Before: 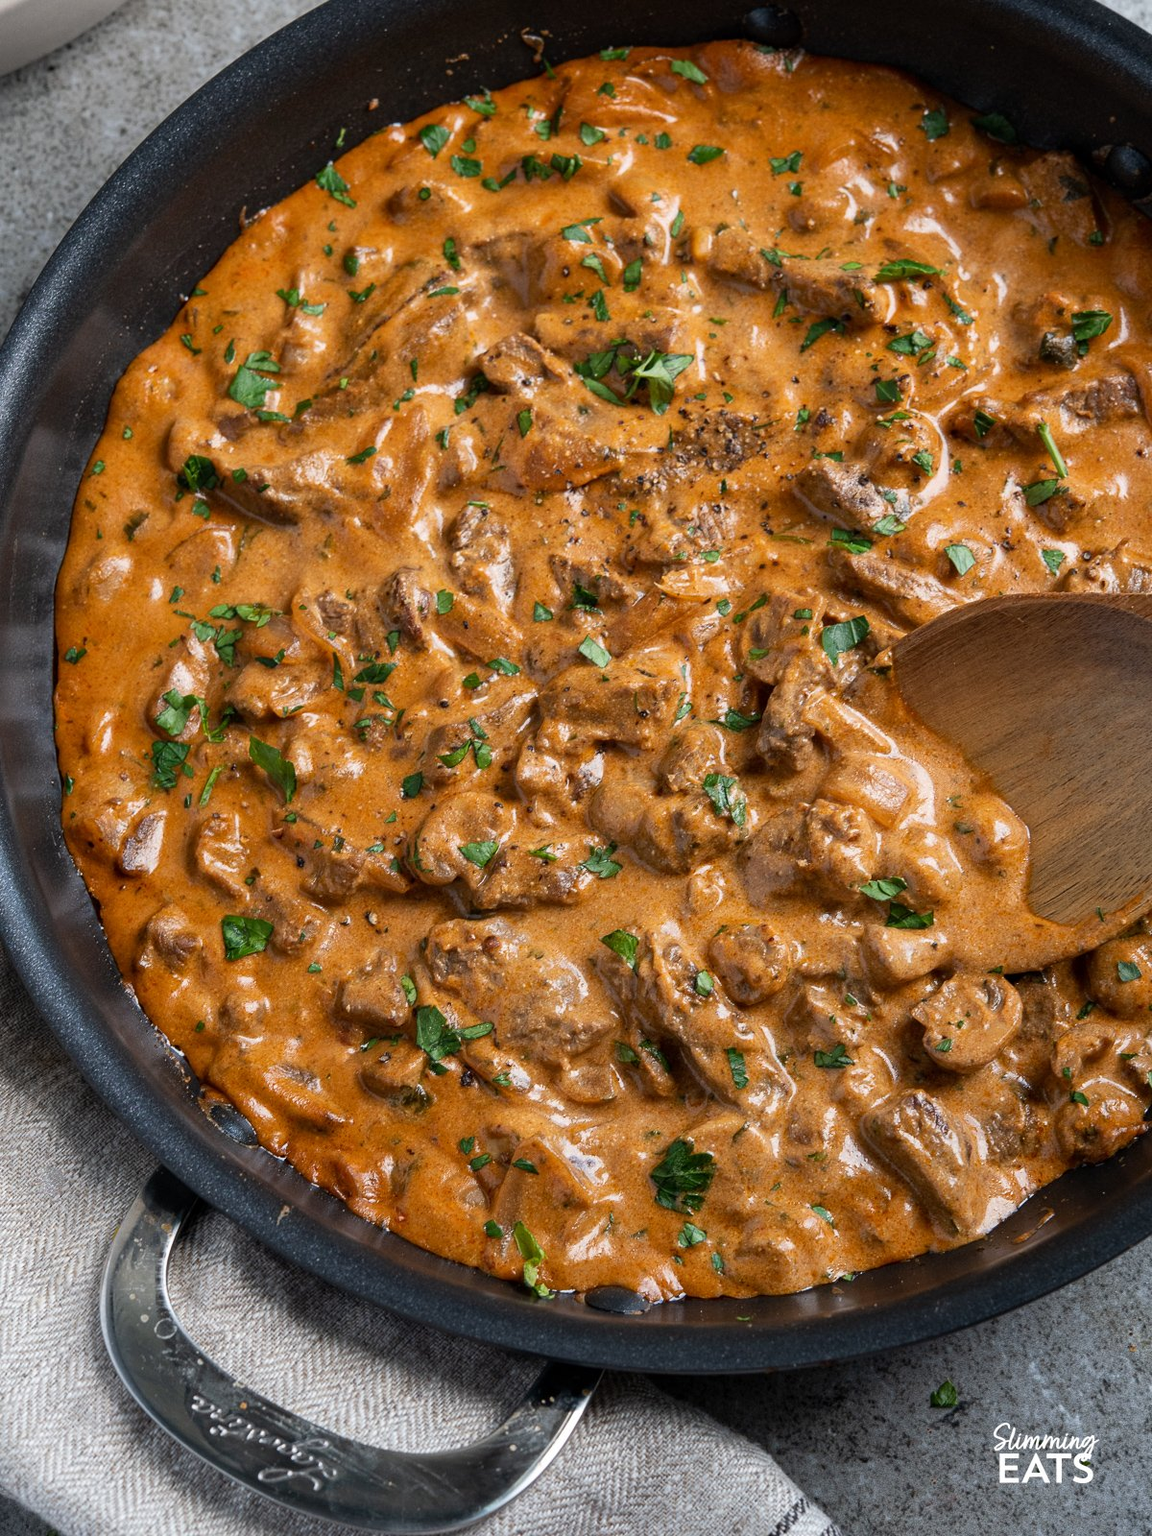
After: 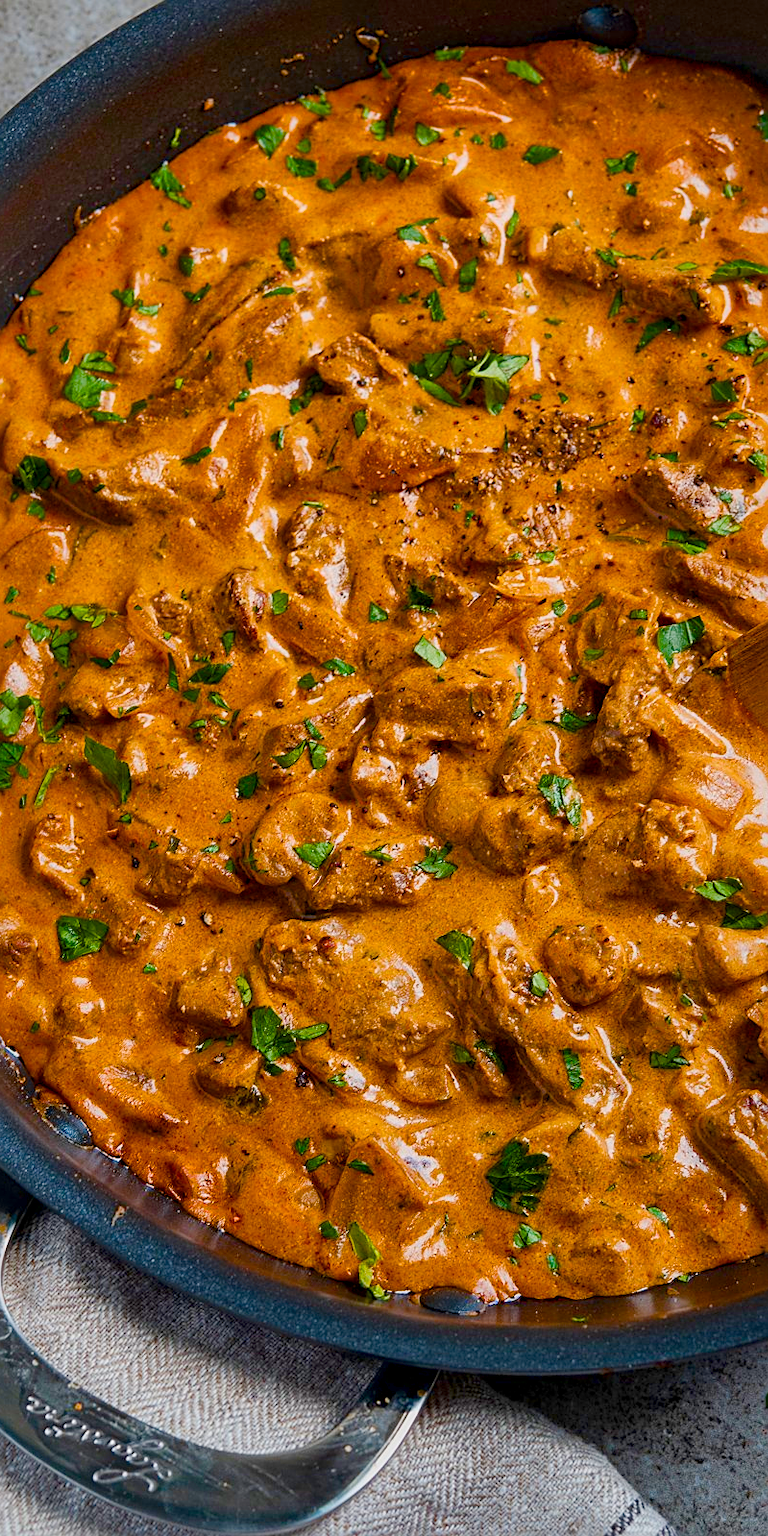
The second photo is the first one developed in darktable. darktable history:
tone equalizer: on, module defaults
crop and rotate: left 14.406%, right 18.926%
sharpen: on, module defaults
local contrast: mode bilateral grid, contrast 19, coarseness 51, detail 150%, midtone range 0.2
color balance rgb: global offset › hue 172.01°, linear chroma grading › global chroma 33.902%, perceptual saturation grading › global saturation 56.119%, perceptual saturation grading › highlights -50.581%, perceptual saturation grading › mid-tones 40.254%, perceptual saturation grading › shadows 31.089%, hue shift -4.23°, contrast -21.583%
